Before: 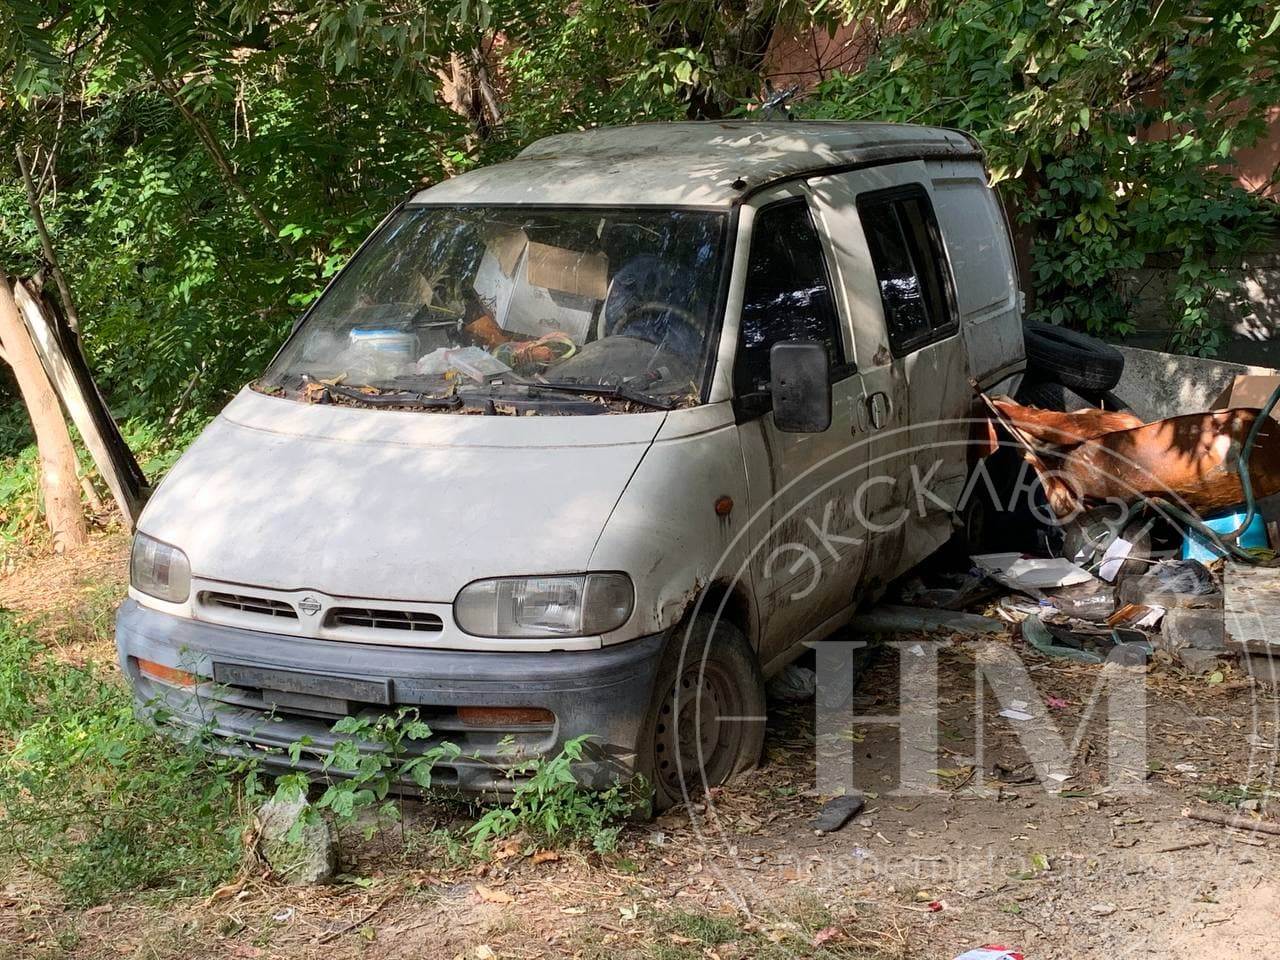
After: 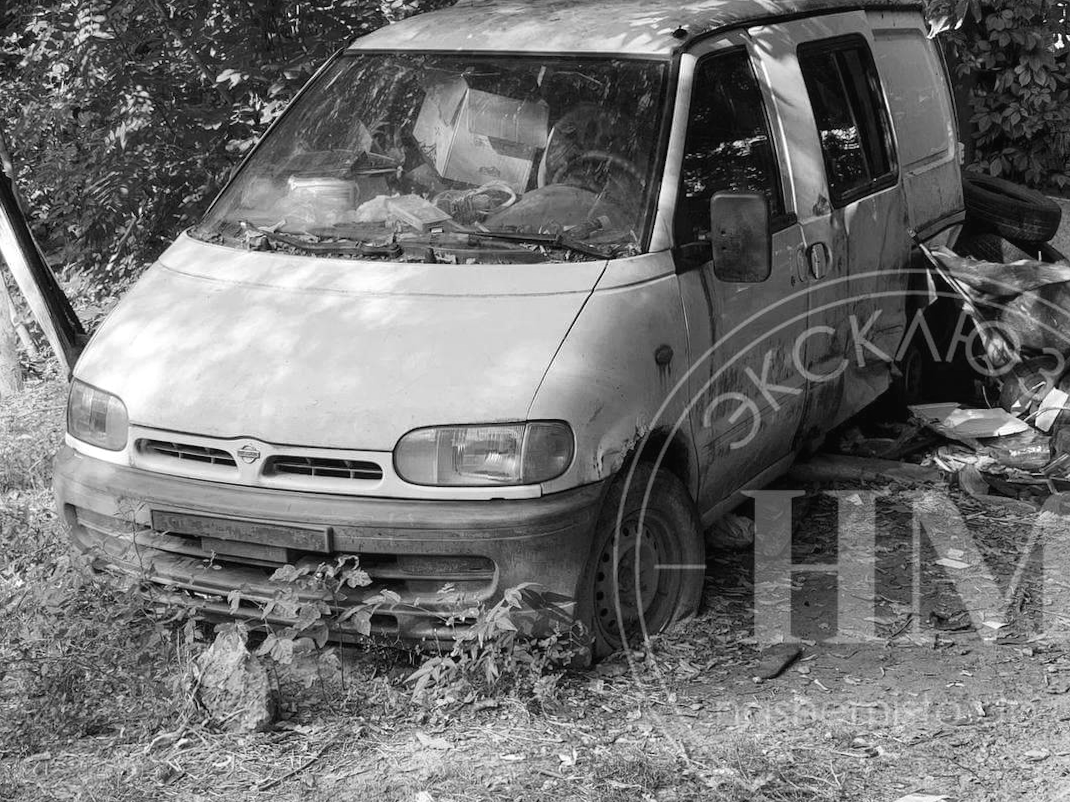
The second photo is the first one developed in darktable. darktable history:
rotate and perspective: rotation 0.174°, lens shift (vertical) 0.013, lens shift (horizontal) 0.019, shear 0.001, automatic cropping original format, crop left 0.007, crop right 0.991, crop top 0.016, crop bottom 0.997
crop and rotate: left 4.842%, top 15.51%, right 10.668%
local contrast: highlights 100%, shadows 100%, detail 120%, midtone range 0.2
monochrome: on, module defaults
color balance rgb: shadows lift › chroma 9.92%, shadows lift › hue 45.12°, power › luminance 3.26%, power › hue 231.93°, global offset › luminance 0.4%, global offset › chroma 0.21%, global offset › hue 255.02°
